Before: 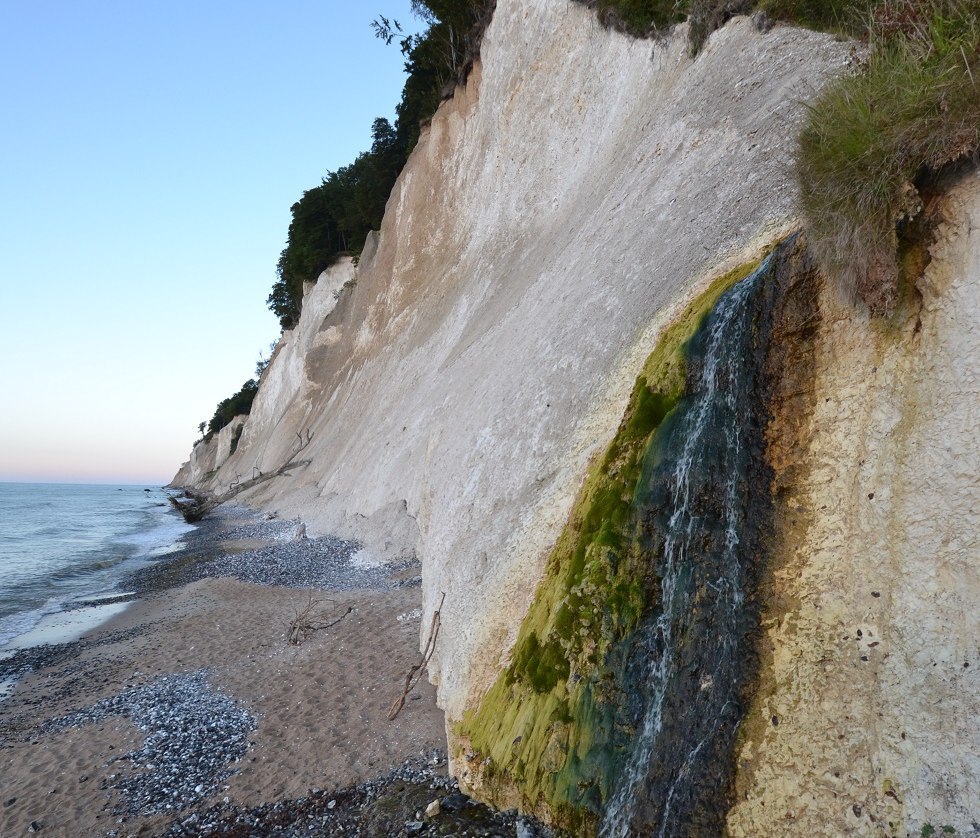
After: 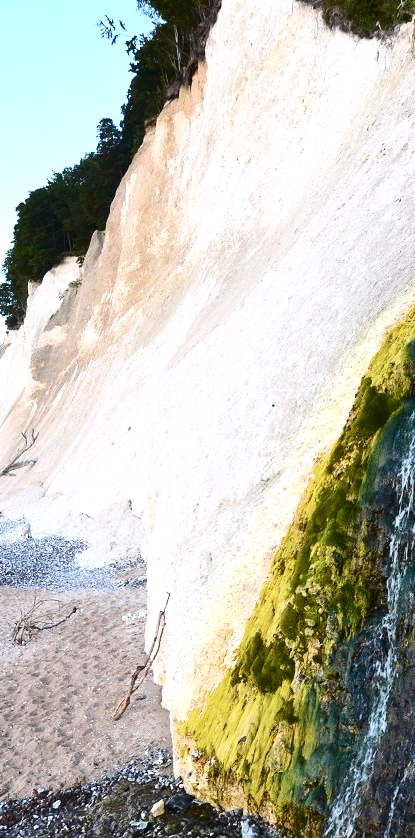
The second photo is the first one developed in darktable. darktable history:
contrast brightness saturation: contrast 0.248, saturation -0.313
exposure: exposure 1.068 EV, compensate highlight preservation false
color balance rgb: highlights gain › chroma 0.217%, highlights gain › hue 331.06°, linear chroma grading › global chroma 39.798%, perceptual saturation grading › global saturation 19.693%
crop: left 28.162%, right 29.433%
